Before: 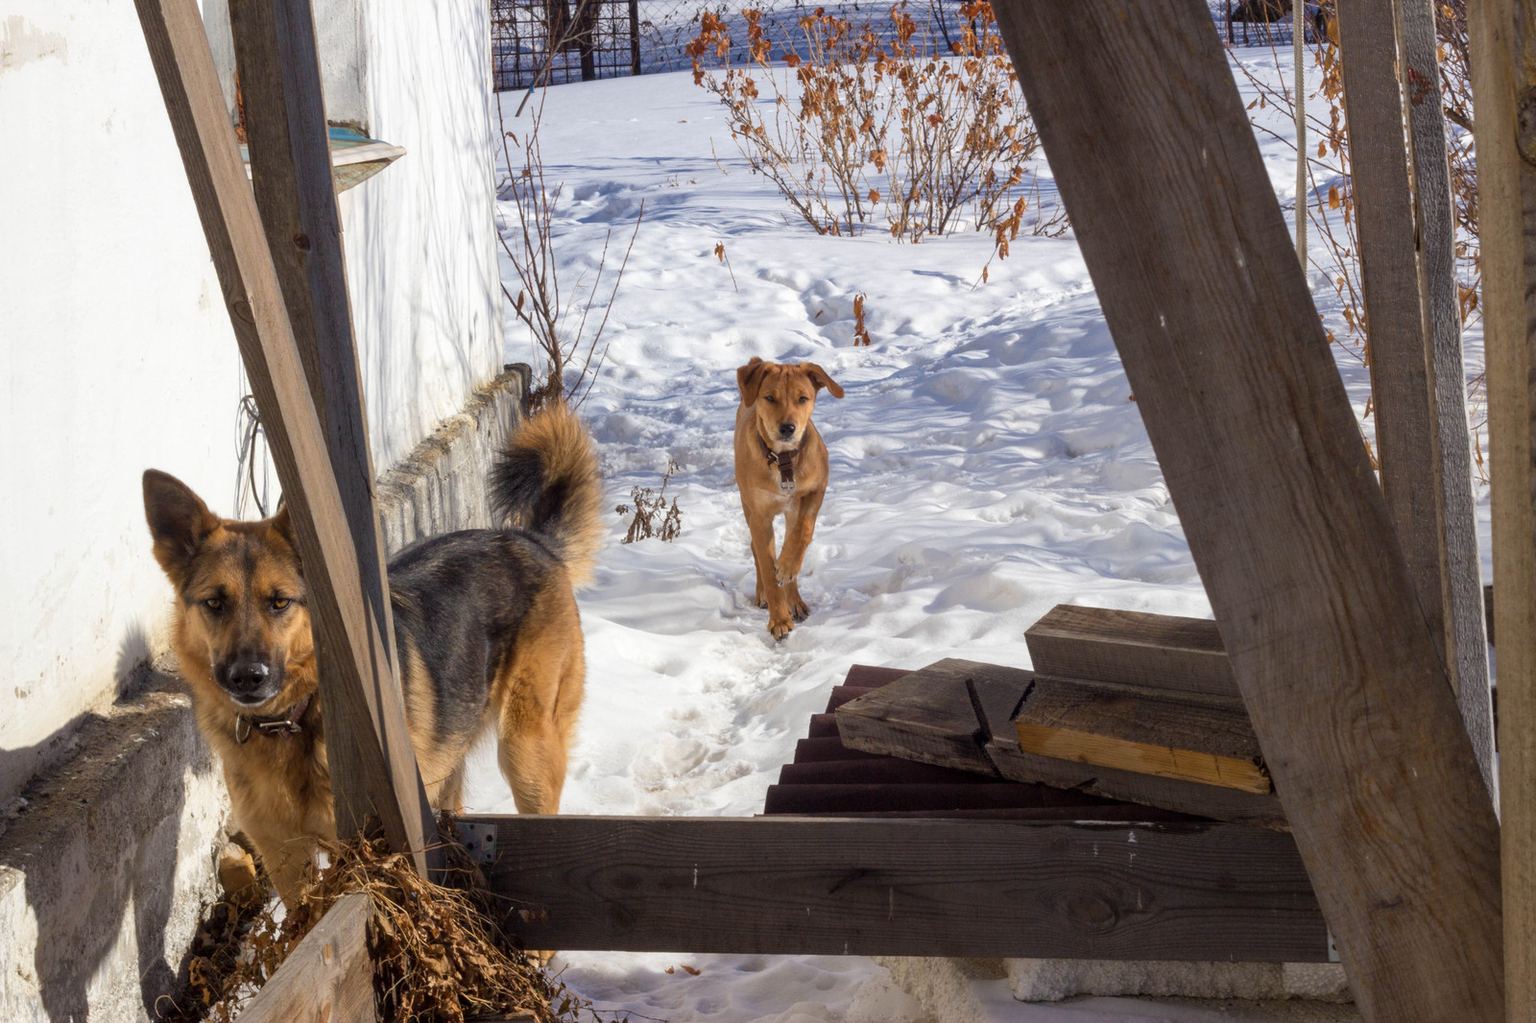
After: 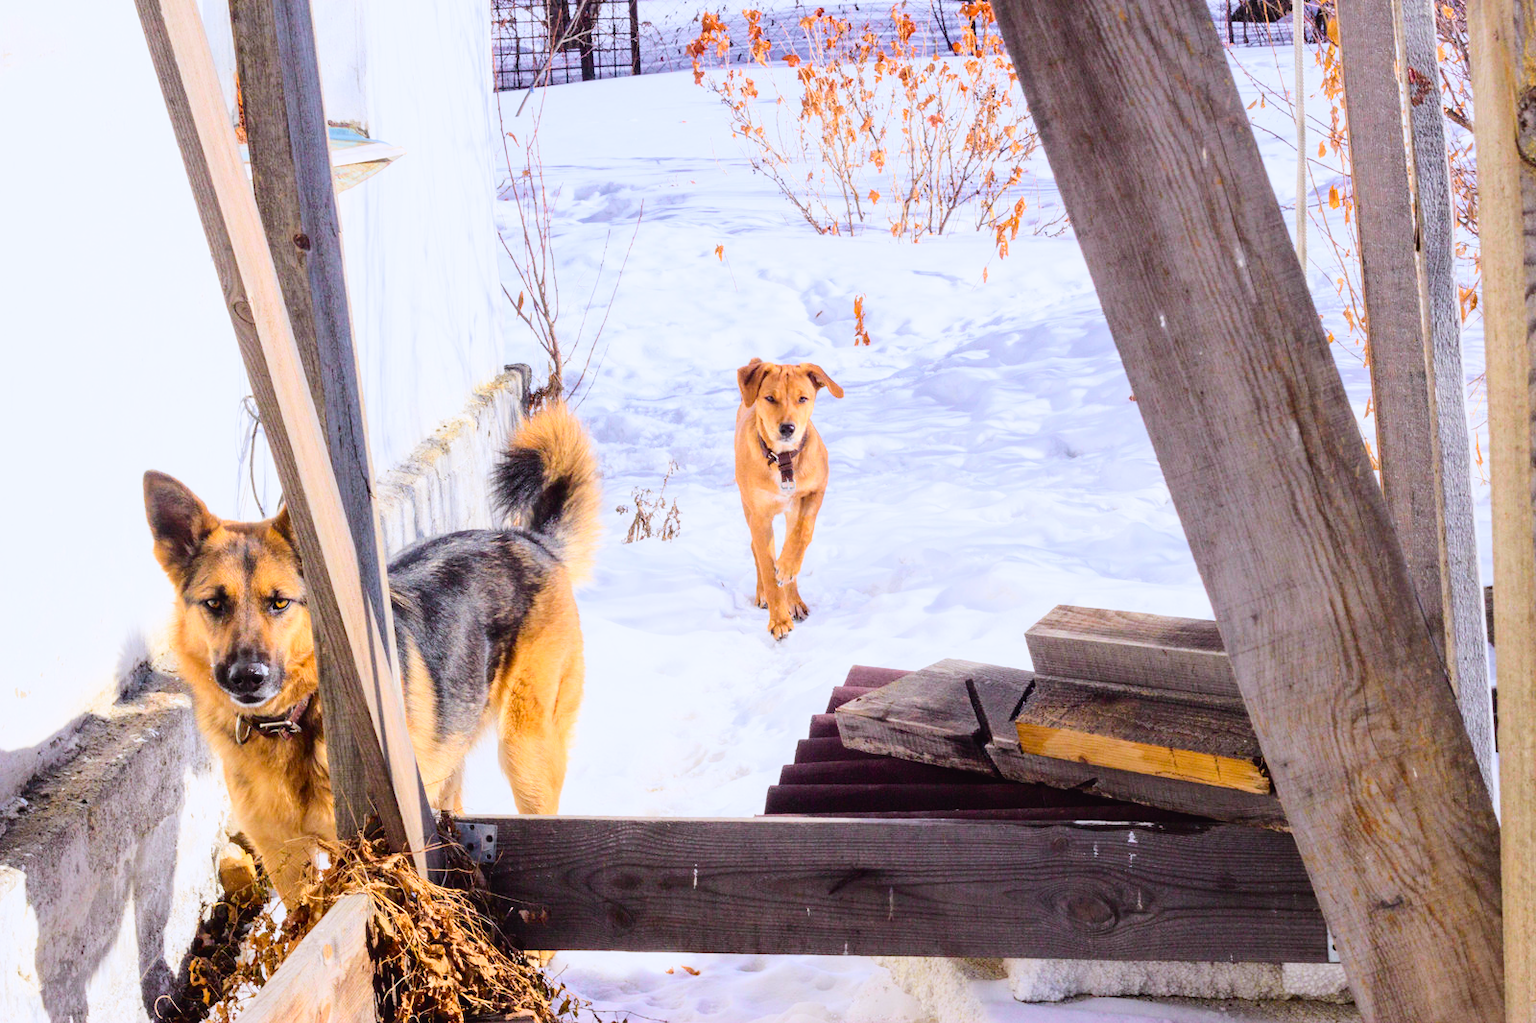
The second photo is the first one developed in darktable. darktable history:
exposure: black level correction 0, exposure 1.45 EV, compensate exposure bias true, compensate highlight preservation false
filmic rgb: black relative exposure -7.65 EV, white relative exposure 4.56 EV, hardness 3.61
white balance: red 0.931, blue 1.11
tone curve: curves: ch0 [(0, 0.023) (0.103, 0.087) (0.295, 0.297) (0.445, 0.531) (0.553, 0.665) (0.735, 0.843) (0.994, 1)]; ch1 [(0, 0) (0.414, 0.395) (0.447, 0.447) (0.485, 0.495) (0.512, 0.523) (0.542, 0.581) (0.581, 0.632) (0.646, 0.715) (1, 1)]; ch2 [(0, 0) (0.369, 0.388) (0.449, 0.431) (0.478, 0.471) (0.516, 0.517) (0.579, 0.624) (0.674, 0.775) (1, 1)], color space Lab, independent channels, preserve colors none
